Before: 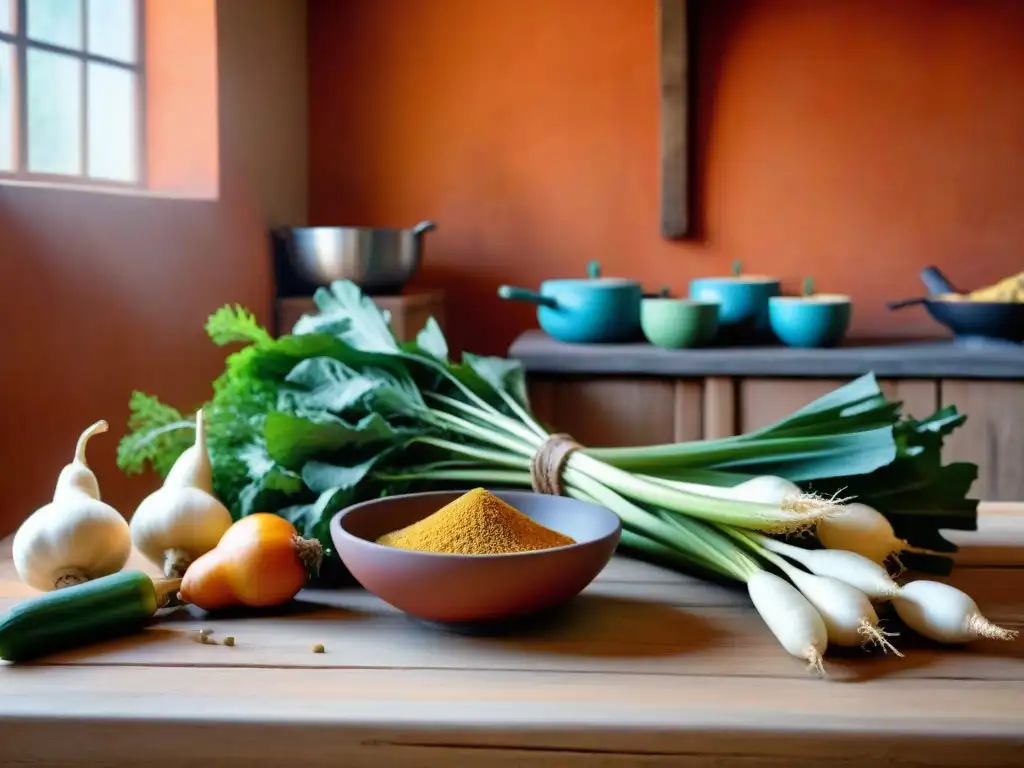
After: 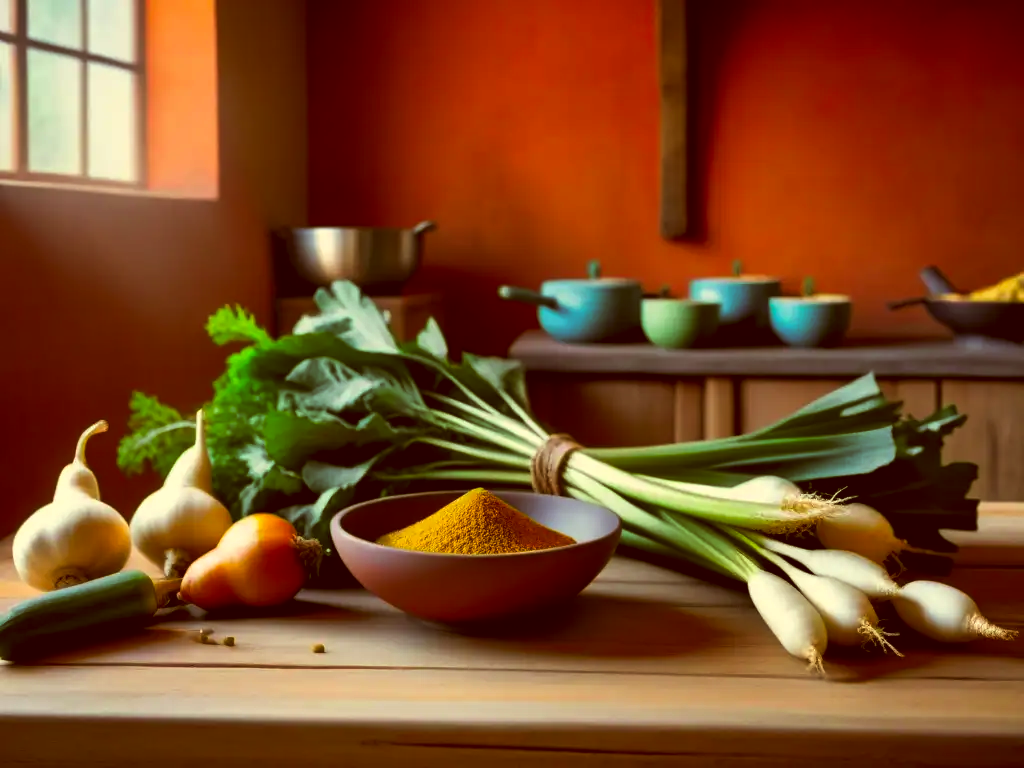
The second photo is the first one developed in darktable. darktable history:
color correction: highlights a* 1.1, highlights b* 23.54, shadows a* 16.18, shadows b* 24.91
tone curve: curves: ch0 [(0, 0) (0.536, 0.402) (1, 1)], preserve colors none
